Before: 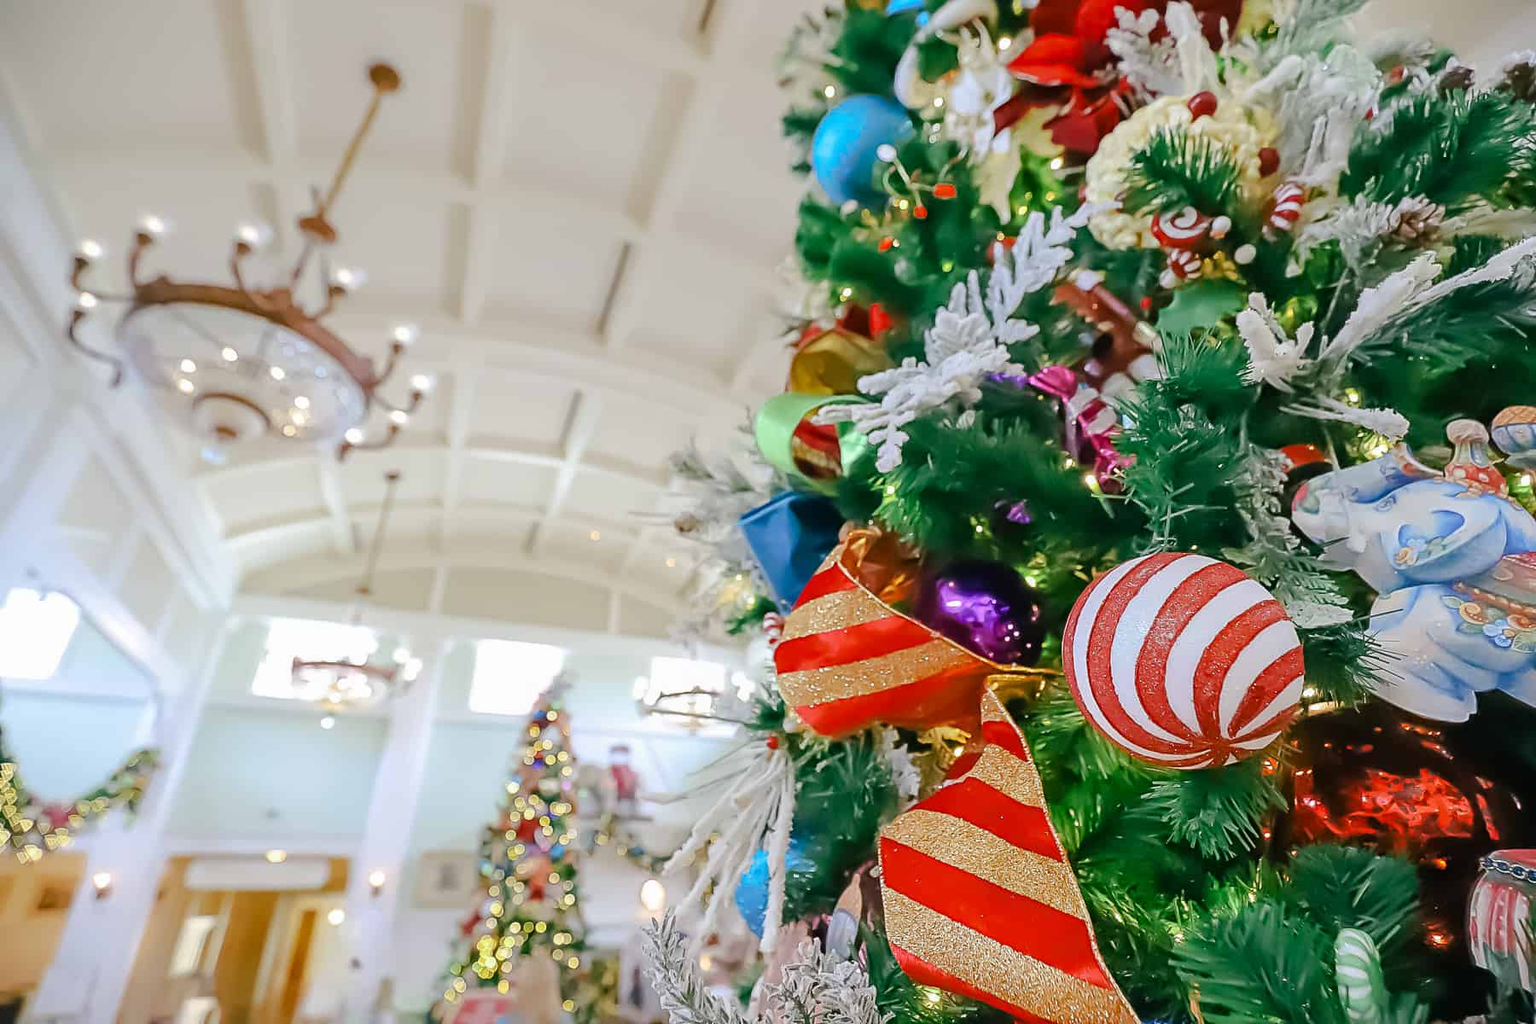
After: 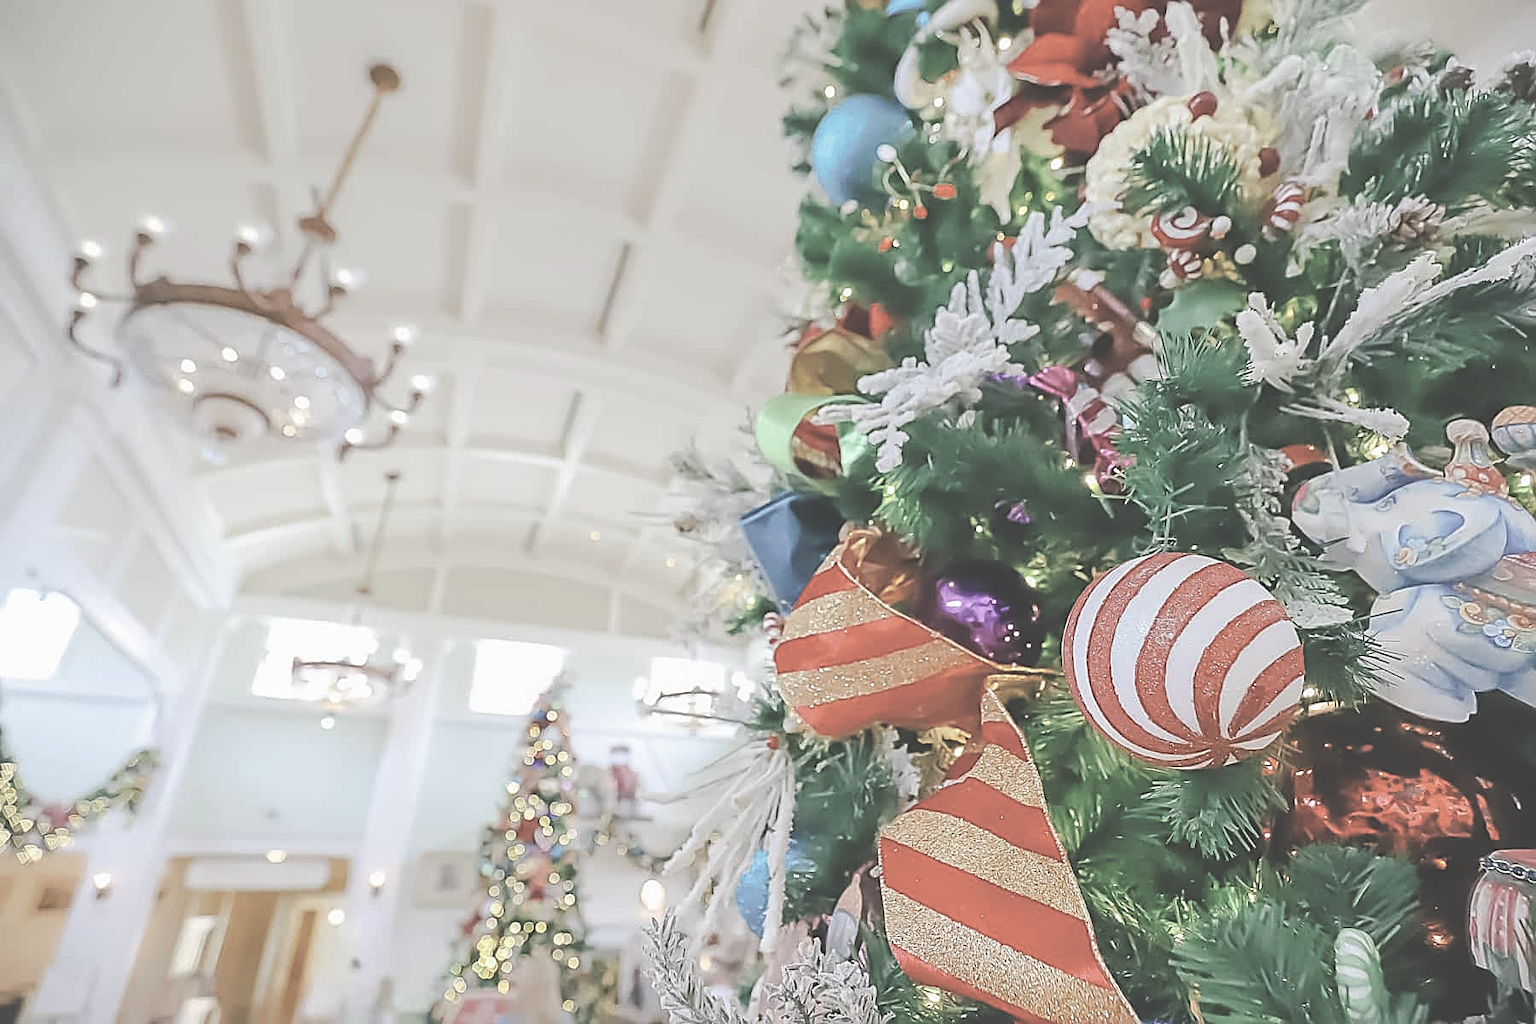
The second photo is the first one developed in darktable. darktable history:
exposure: black level correction -0.021, exposure -0.036 EV, compensate exposure bias true, compensate highlight preservation false
contrast brightness saturation: brightness 0.182, saturation -0.506
sharpen: amount 0.576
